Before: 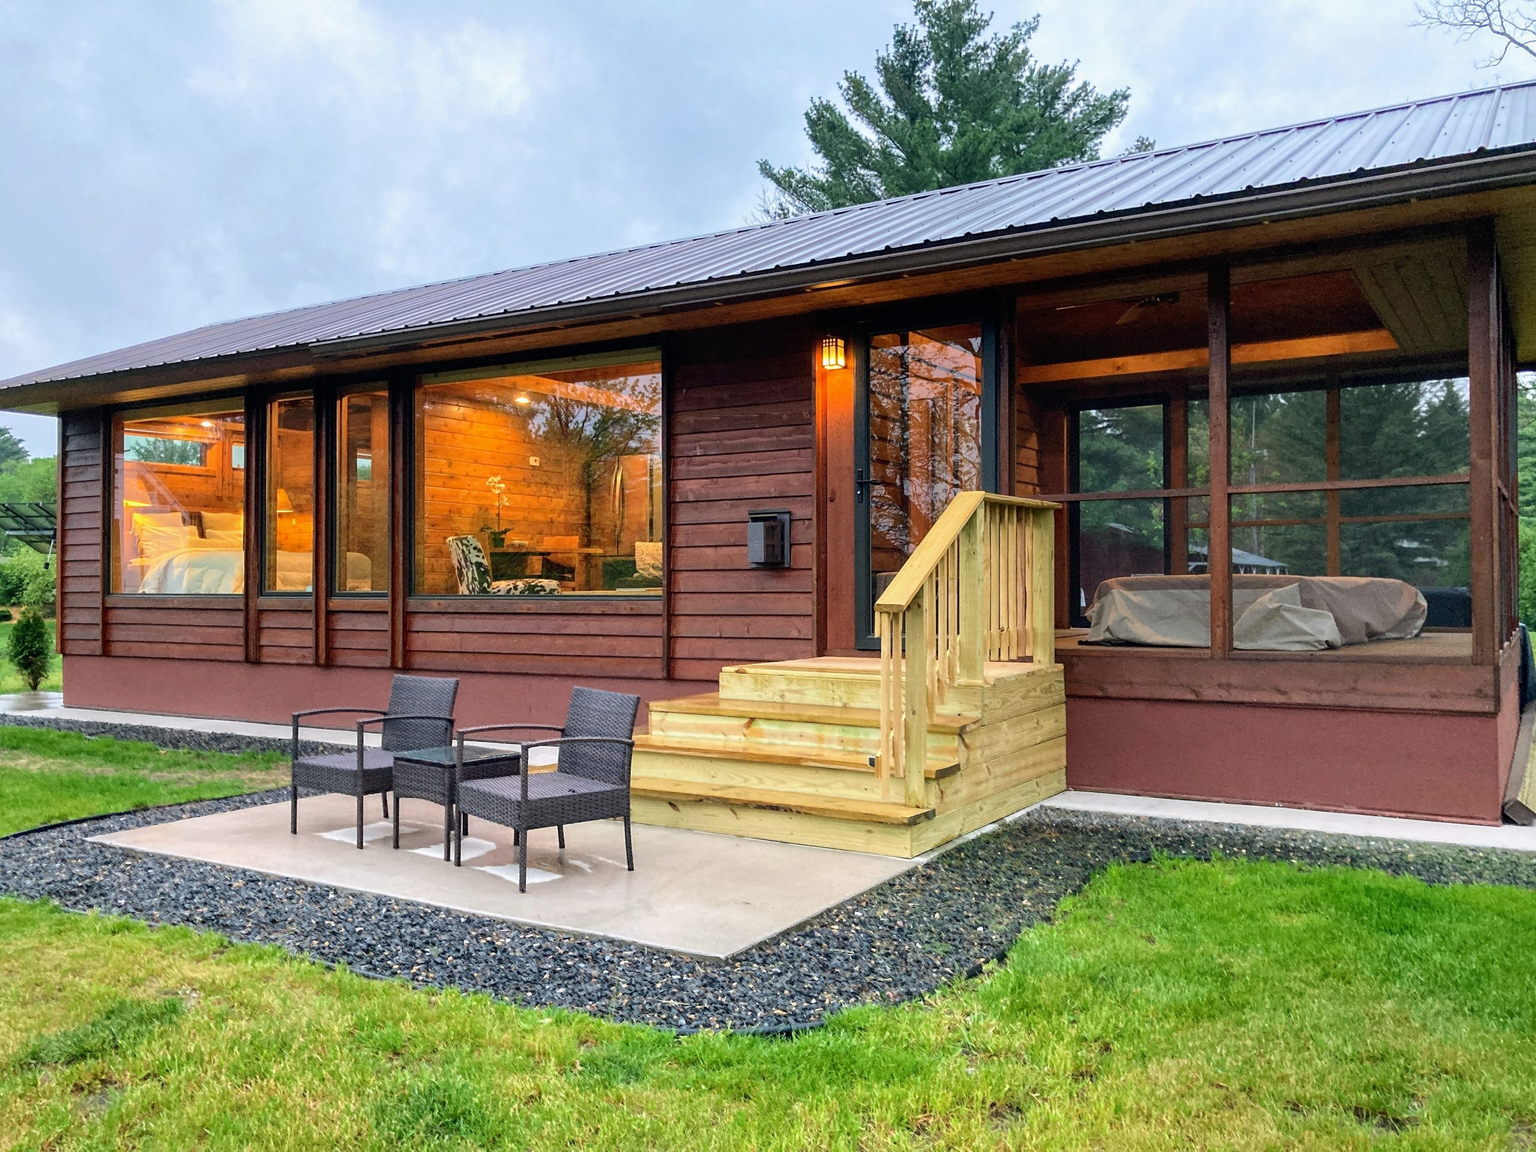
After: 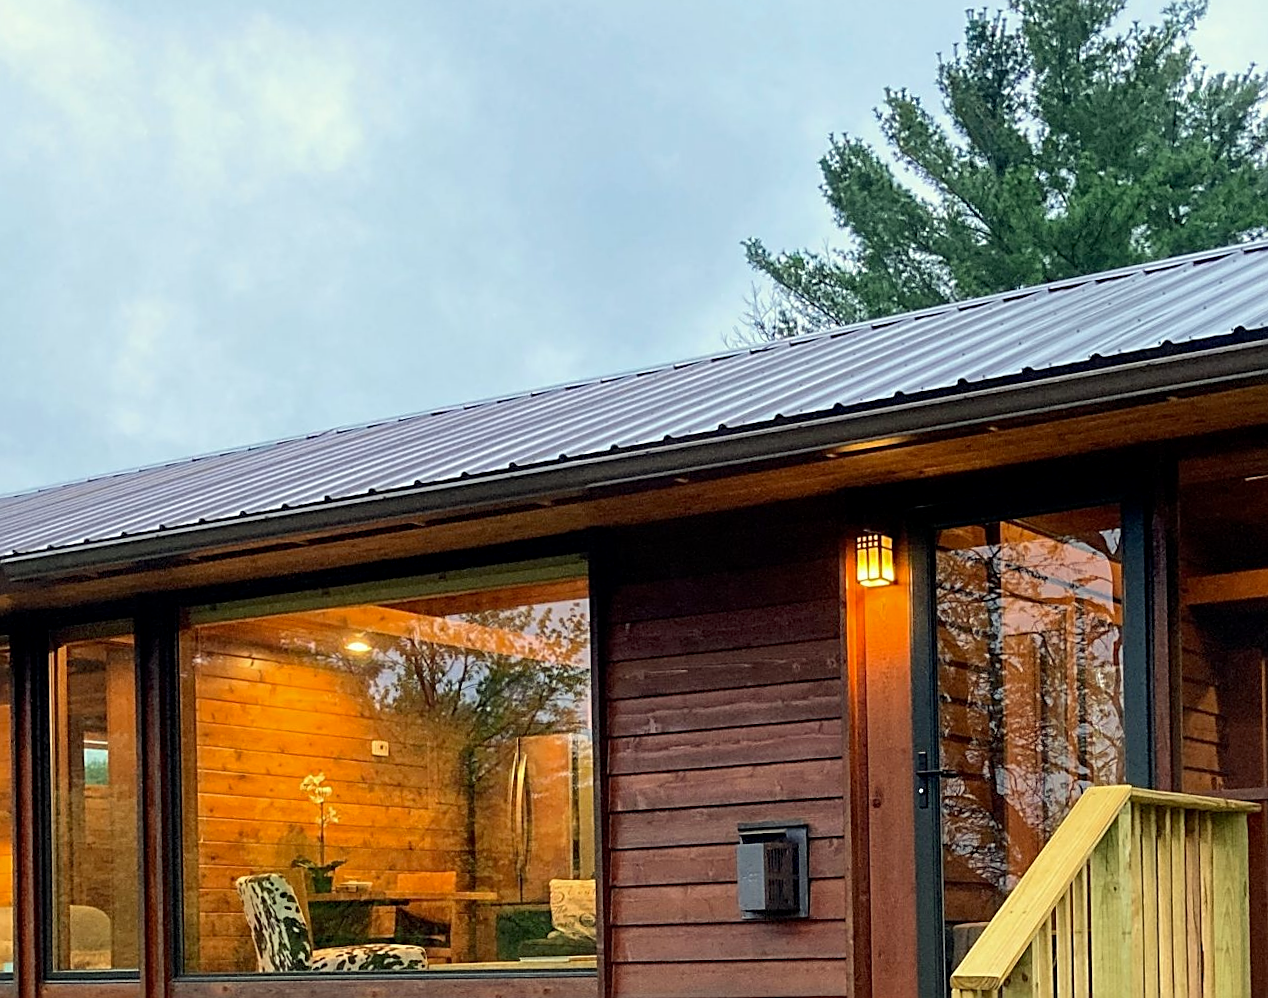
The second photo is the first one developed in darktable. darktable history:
exposure: black level correction 0.001, compensate highlight preservation false
sharpen: on, module defaults
rotate and perspective: rotation -1°, crop left 0.011, crop right 0.989, crop top 0.025, crop bottom 0.975
crop: left 19.556%, right 30.401%, bottom 46.458%
color correction: highlights a* -4.28, highlights b* 6.53
